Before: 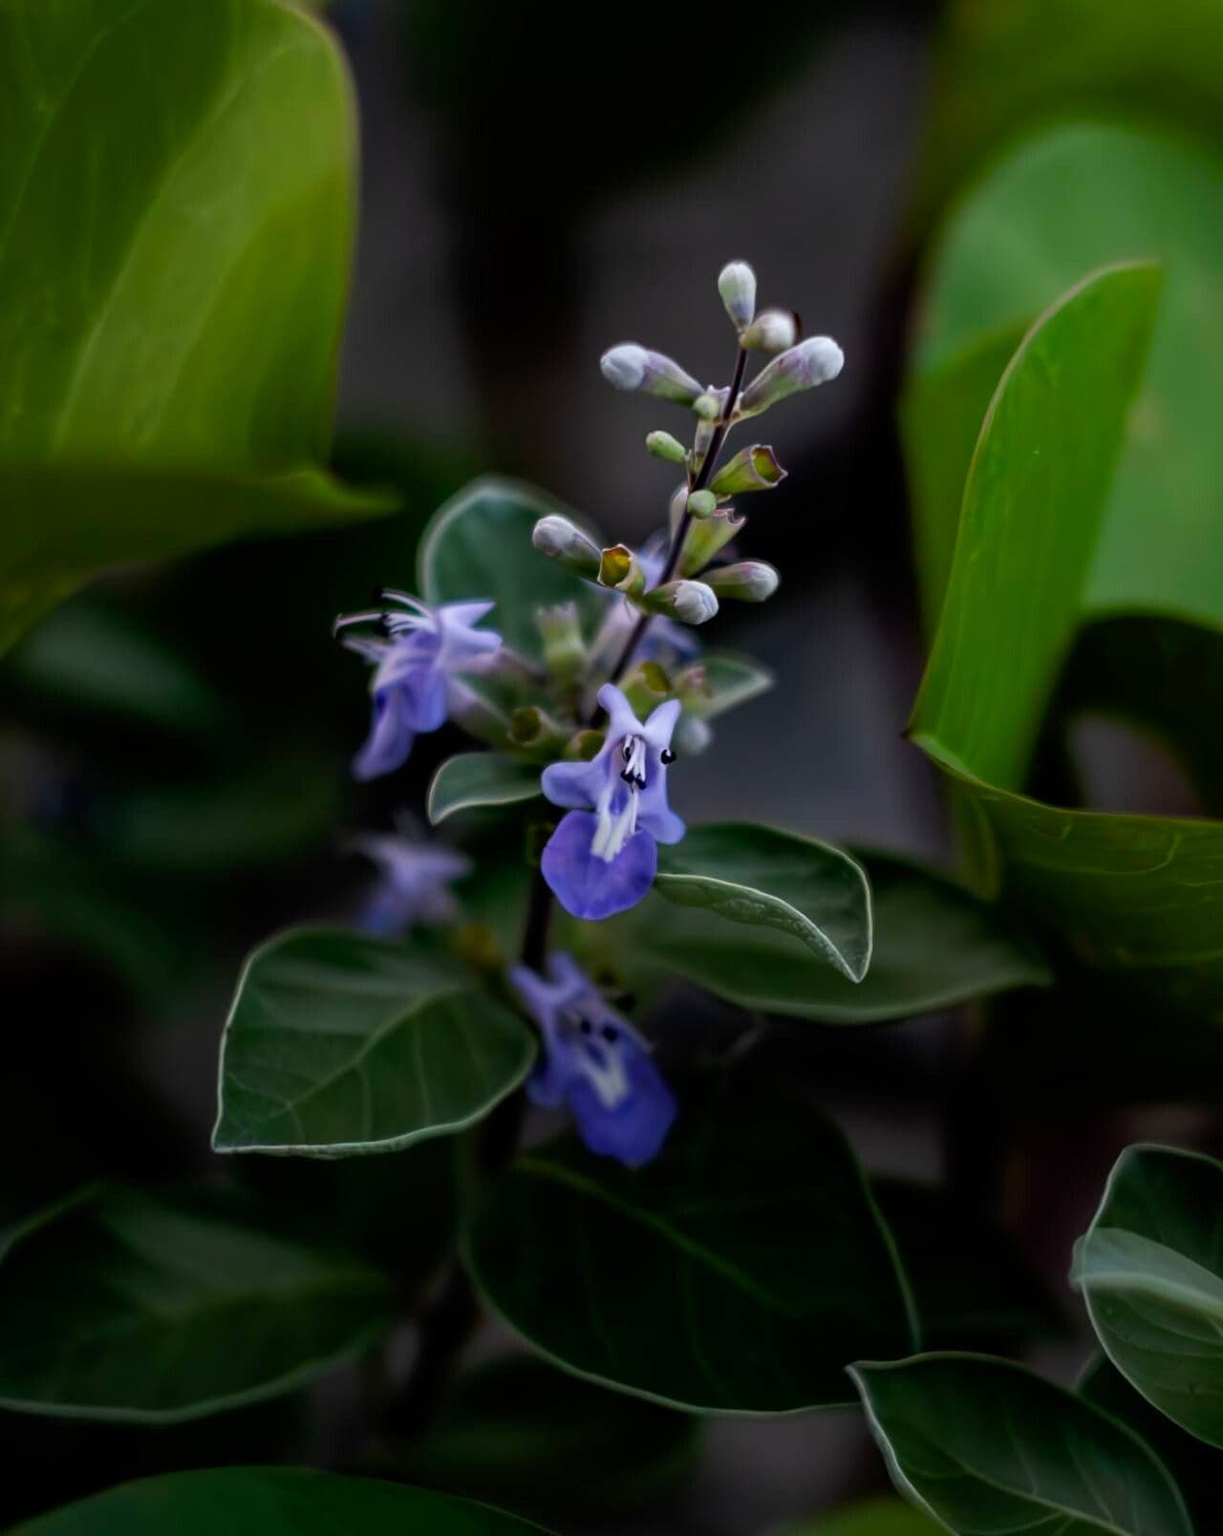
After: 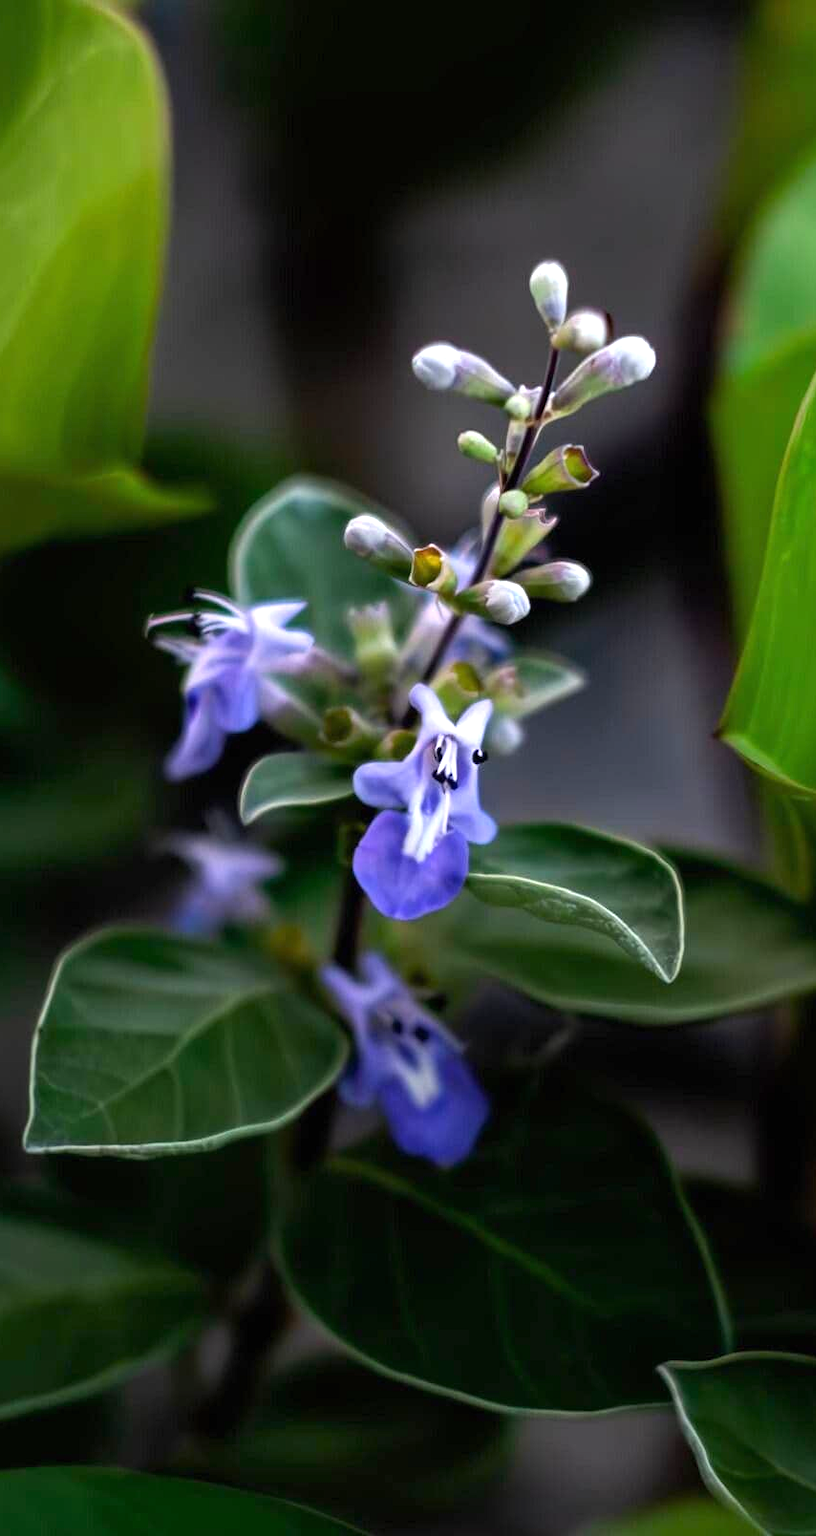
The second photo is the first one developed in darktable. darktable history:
tone equalizer: edges refinement/feathering 500, mask exposure compensation -1.57 EV, preserve details no
exposure: black level correction 0, exposure 1.019 EV, compensate highlight preservation false
crop: left 15.426%, right 17.762%
